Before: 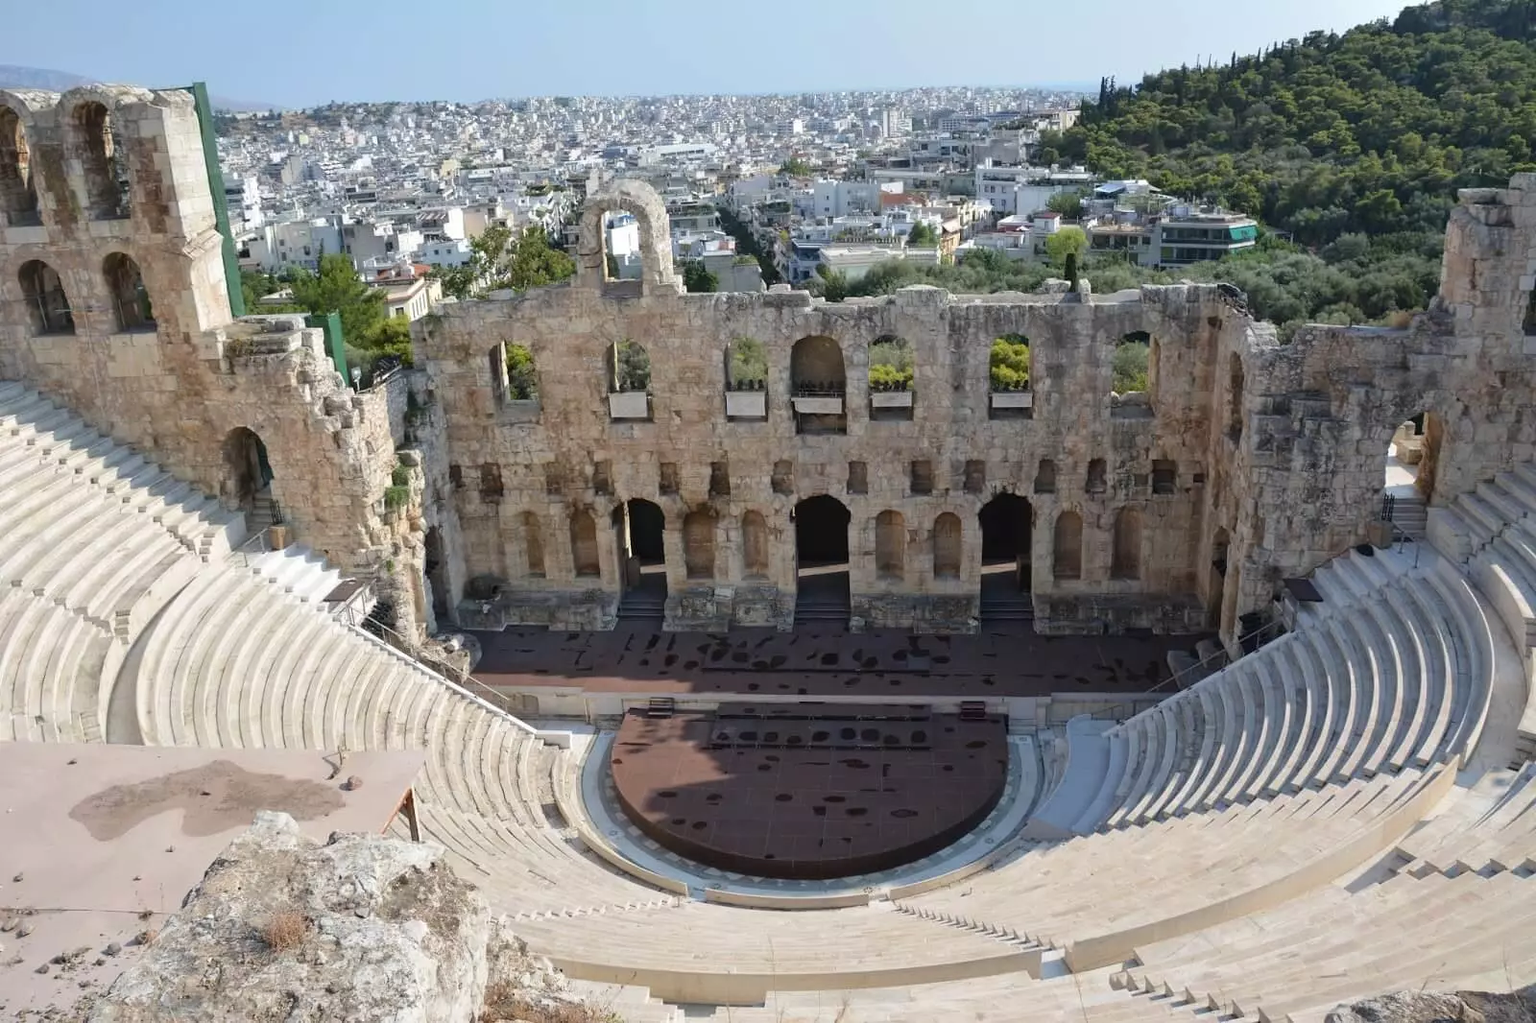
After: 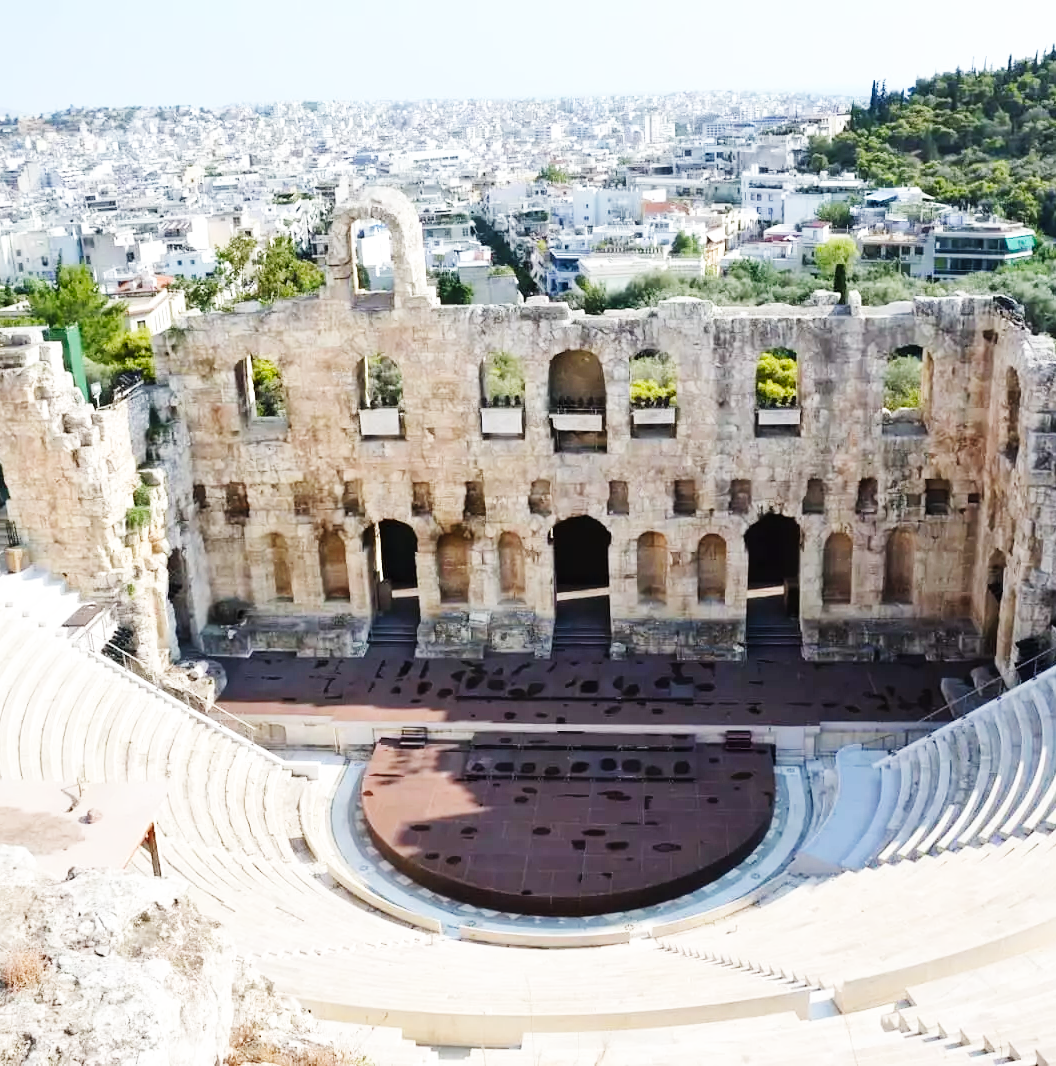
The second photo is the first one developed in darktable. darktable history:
base curve: curves: ch0 [(0, 0.003) (0.001, 0.002) (0.006, 0.004) (0.02, 0.022) (0.048, 0.086) (0.094, 0.234) (0.162, 0.431) (0.258, 0.629) (0.385, 0.8) (0.548, 0.918) (0.751, 0.988) (1, 1)], preserve colors none
crop: left 17.233%, right 16.758%
